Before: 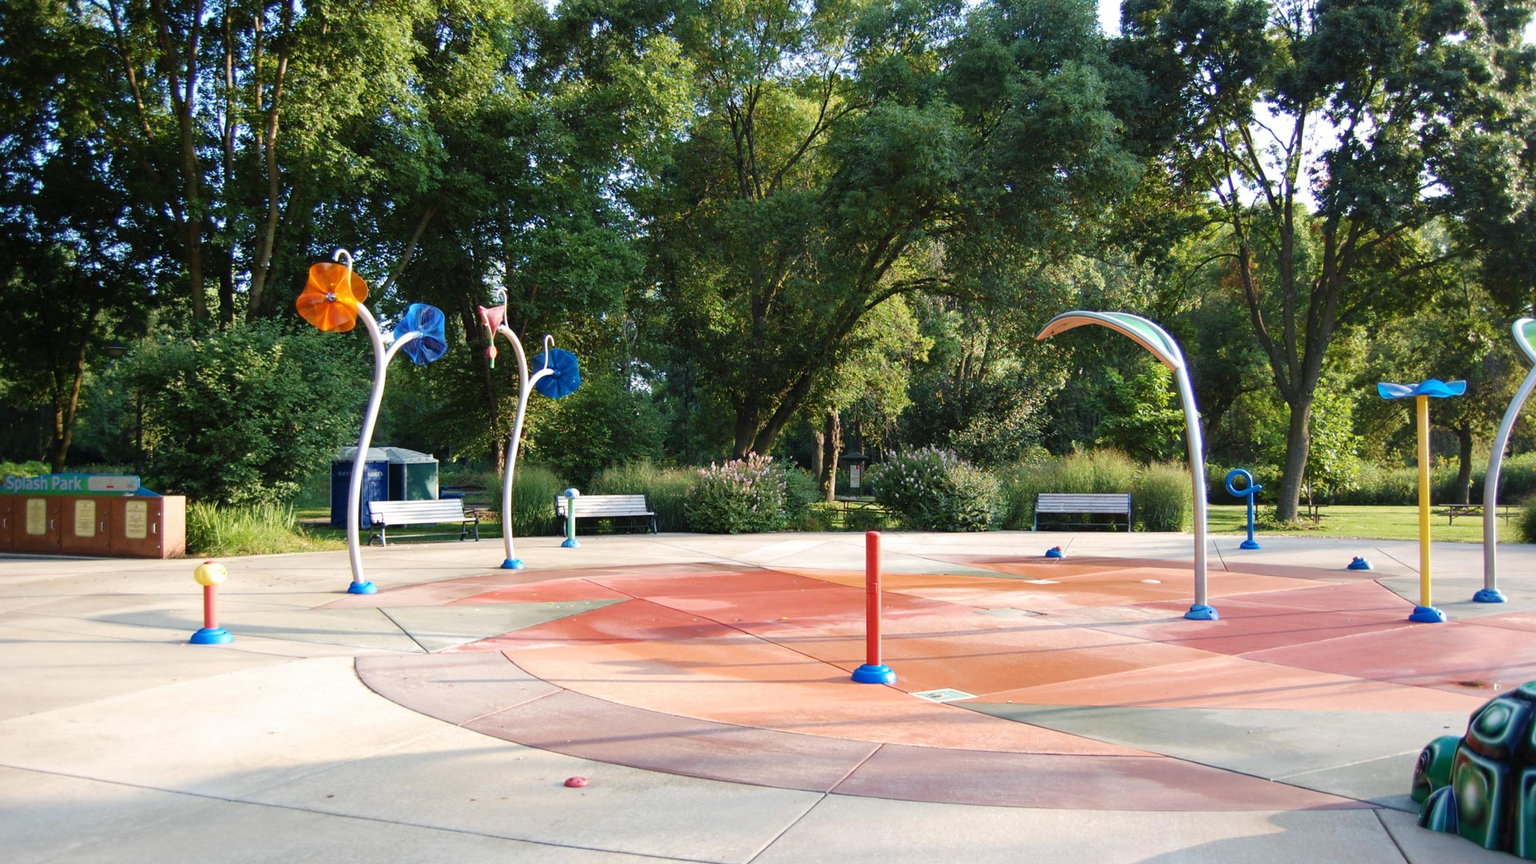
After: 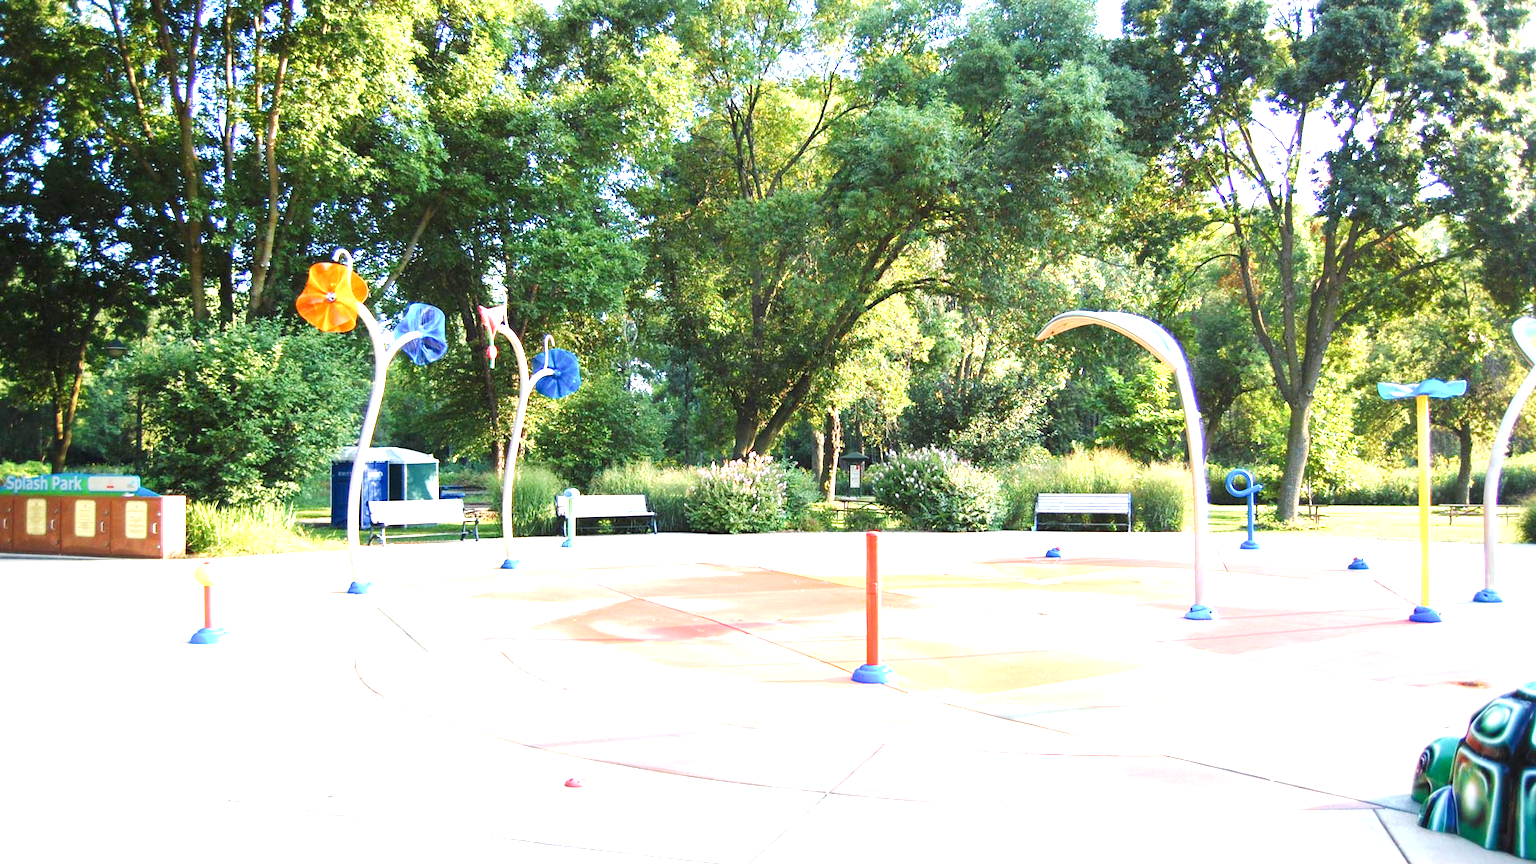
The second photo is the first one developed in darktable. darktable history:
tone curve: curves: ch0 [(0, 0) (0.071, 0.058) (0.266, 0.268) (0.498, 0.542) (0.766, 0.807) (1, 0.983)]; ch1 [(0, 0) (0.346, 0.307) (0.408, 0.387) (0.463, 0.465) (0.482, 0.493) (0.502, 0.499) (0.517, 0.505) (0.55, 0.554) (0.597, 0.61) (0.651, 0.698) (1, 1)]; ch2 [(0, 0) (0.346, 0.34) (0.434, 0.46) (0.485, 0.494) (0.5, 0.498) (0.509, 0.517) (0.526, 0.539) (0.583, 0.603) (0.625, 0.659) (1, 1)], preserve colors none
exposure: black level correction 0, exposure 1.871 EV, compensate exposure bias true, compensate highlight preservation false
